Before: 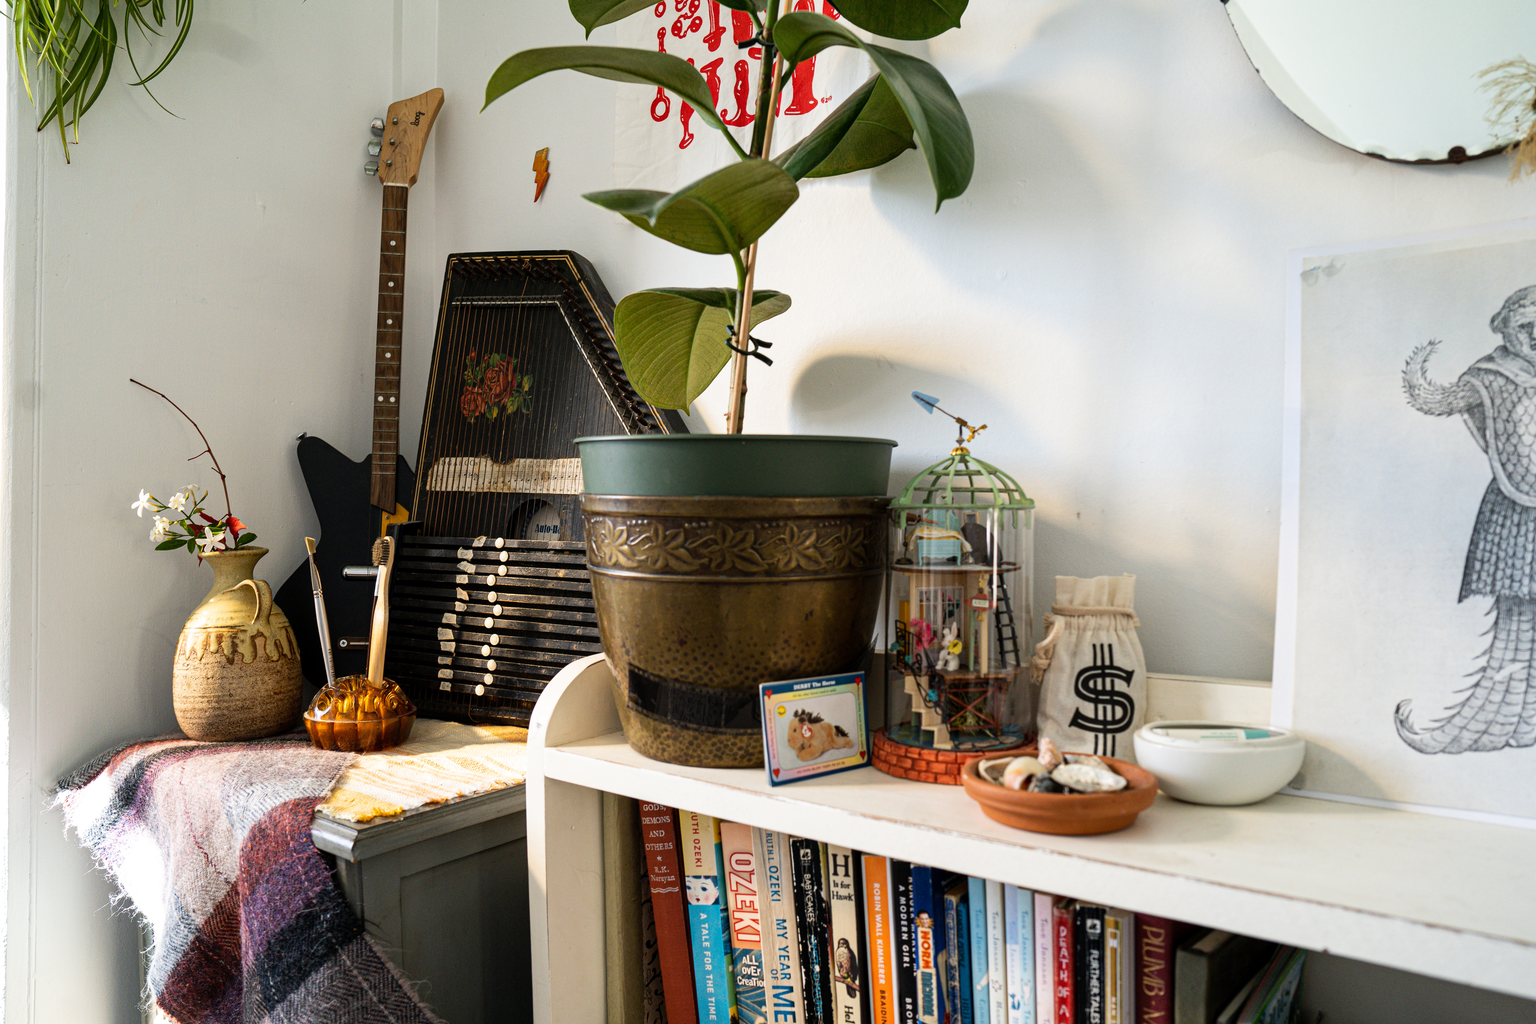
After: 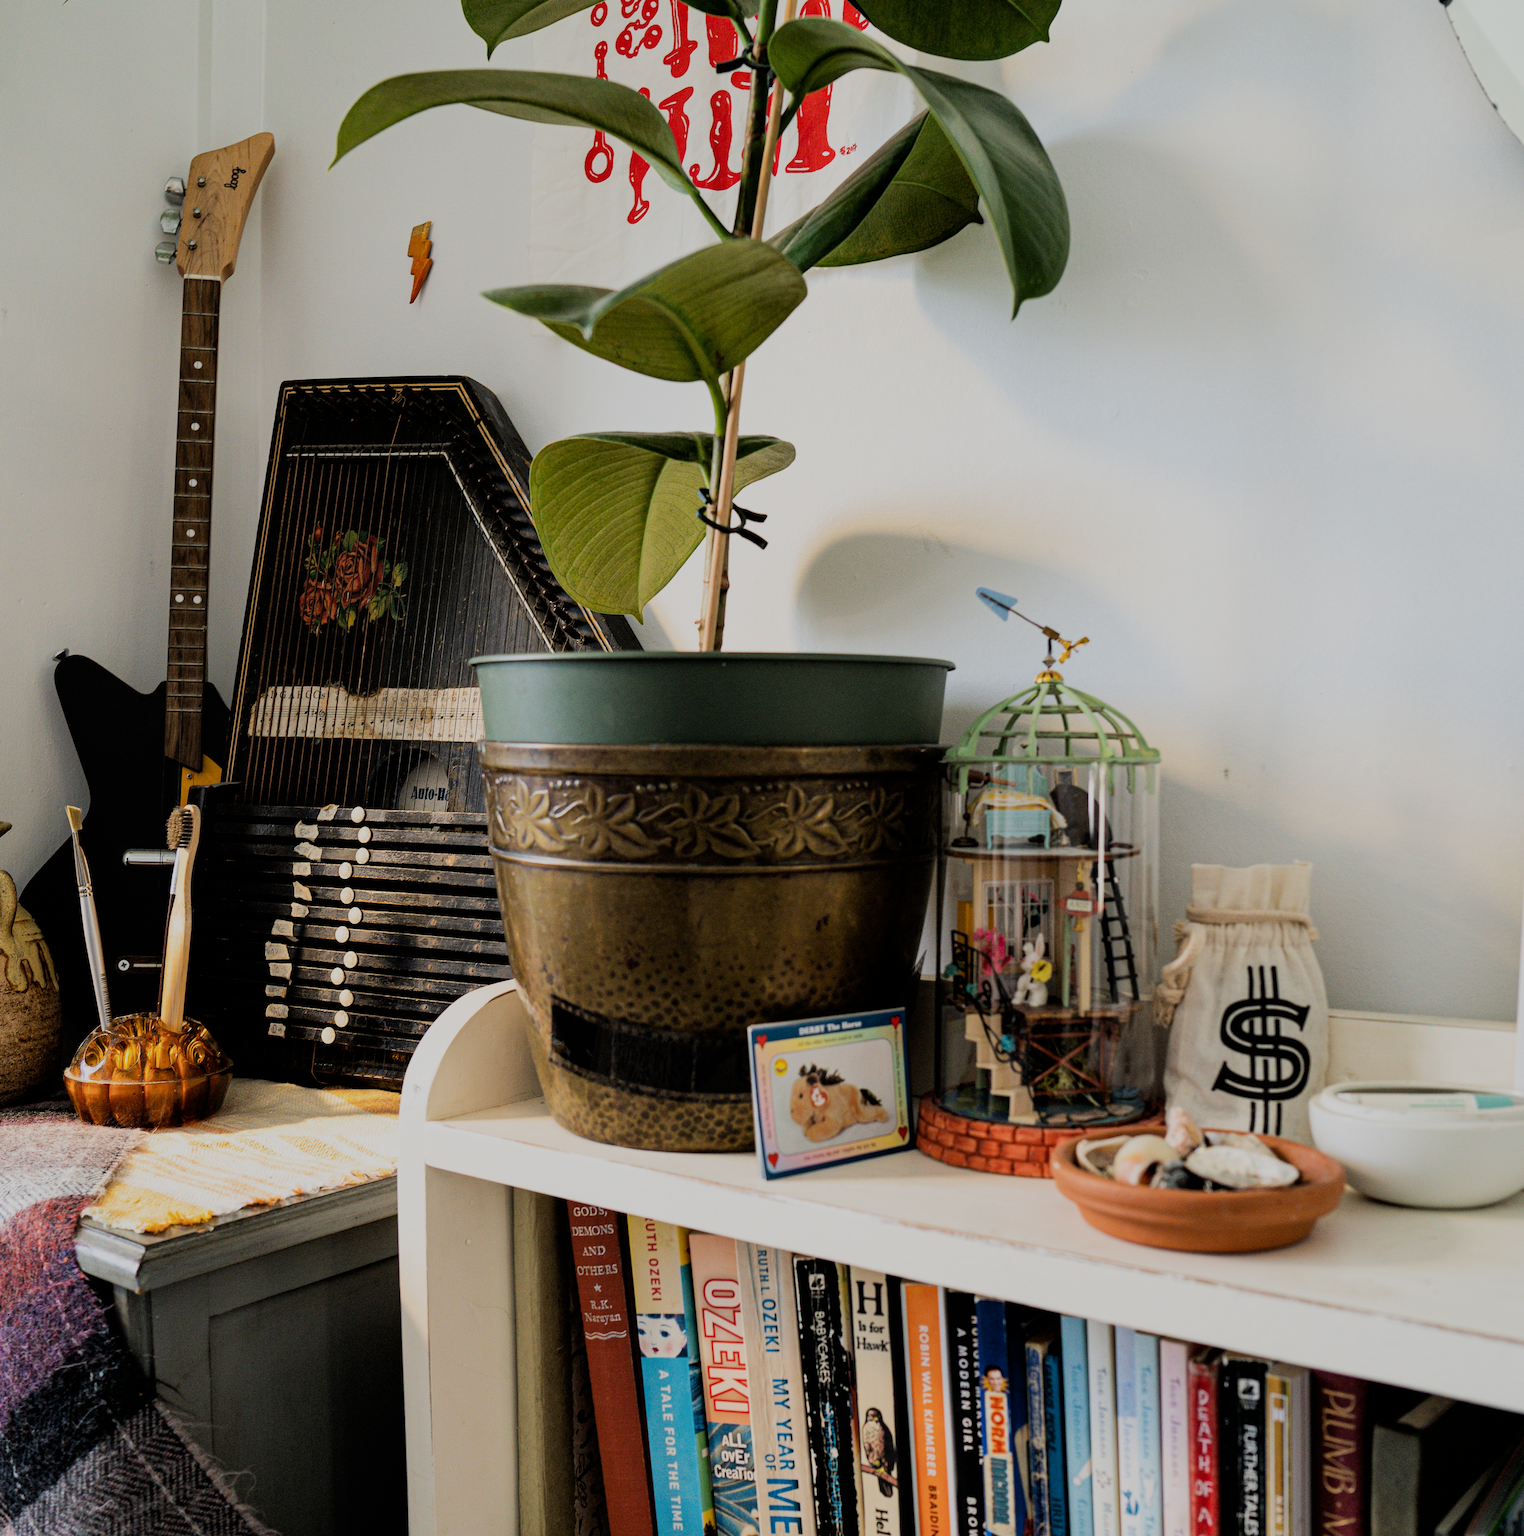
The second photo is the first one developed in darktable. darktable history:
color zones: curves: ch0 [(0, 0.5) (0.143, 0.5) (0.286, 0.5) (0.429, 0.5) (0.571, 0.5) (0.714, 0.476) (0.857, 0.5) (1, 0.5)]; ch2 [(0, 0.5) (0.143, 0.5) (0.286, 0.5) (0.429, 0.5) (0.571, 0.5) (0.714, 0.487) (0.857, 0.5) (1, 0.5)]
tone equalizer: -8 EV -0.584 EV
crop: left 17.005%, right 16.84%
filmic rgb: black relative exposure -6.92 EV, white relative exposure 5.67 EV, hardness 2.84
